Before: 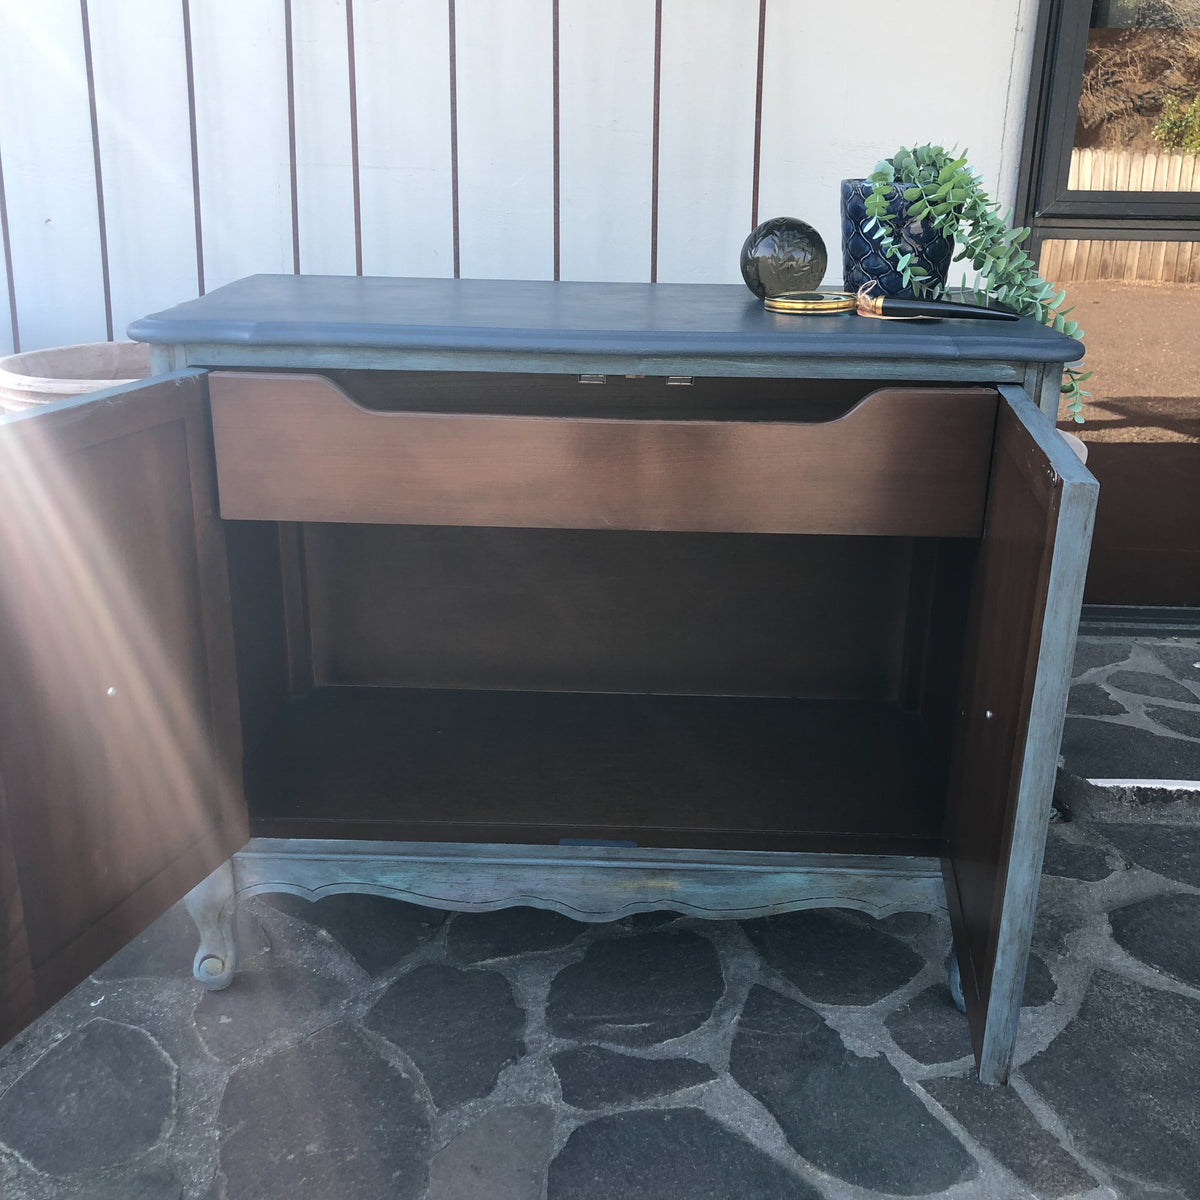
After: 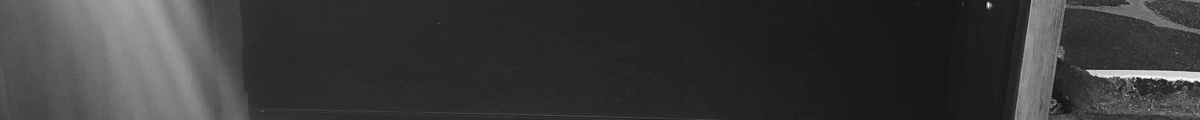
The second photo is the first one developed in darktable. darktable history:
crop and rotate: top 59.084%, bottom 30.916%
tone curve: curves: ch0 [(0, 0) (0.003, 0.005) (0.011, 0.021) (0.025, 0.042) (0.044, 0.065) (0.069, 0.074) (0.1, 0.092) (0.136, 0.123) (0.177, 0.159) (0.224, 0.2) (0.277, 0.252) (0.335, 0.32) (0.399, 0.392) (0.468, 0.468) (0.543, 0.549) (0.623, 0.638) (0.709, 0.721) (0.801, 0.812) (0.898, 0.896) (1, 1)], preserve colors none
monochrome: on, module defaults
